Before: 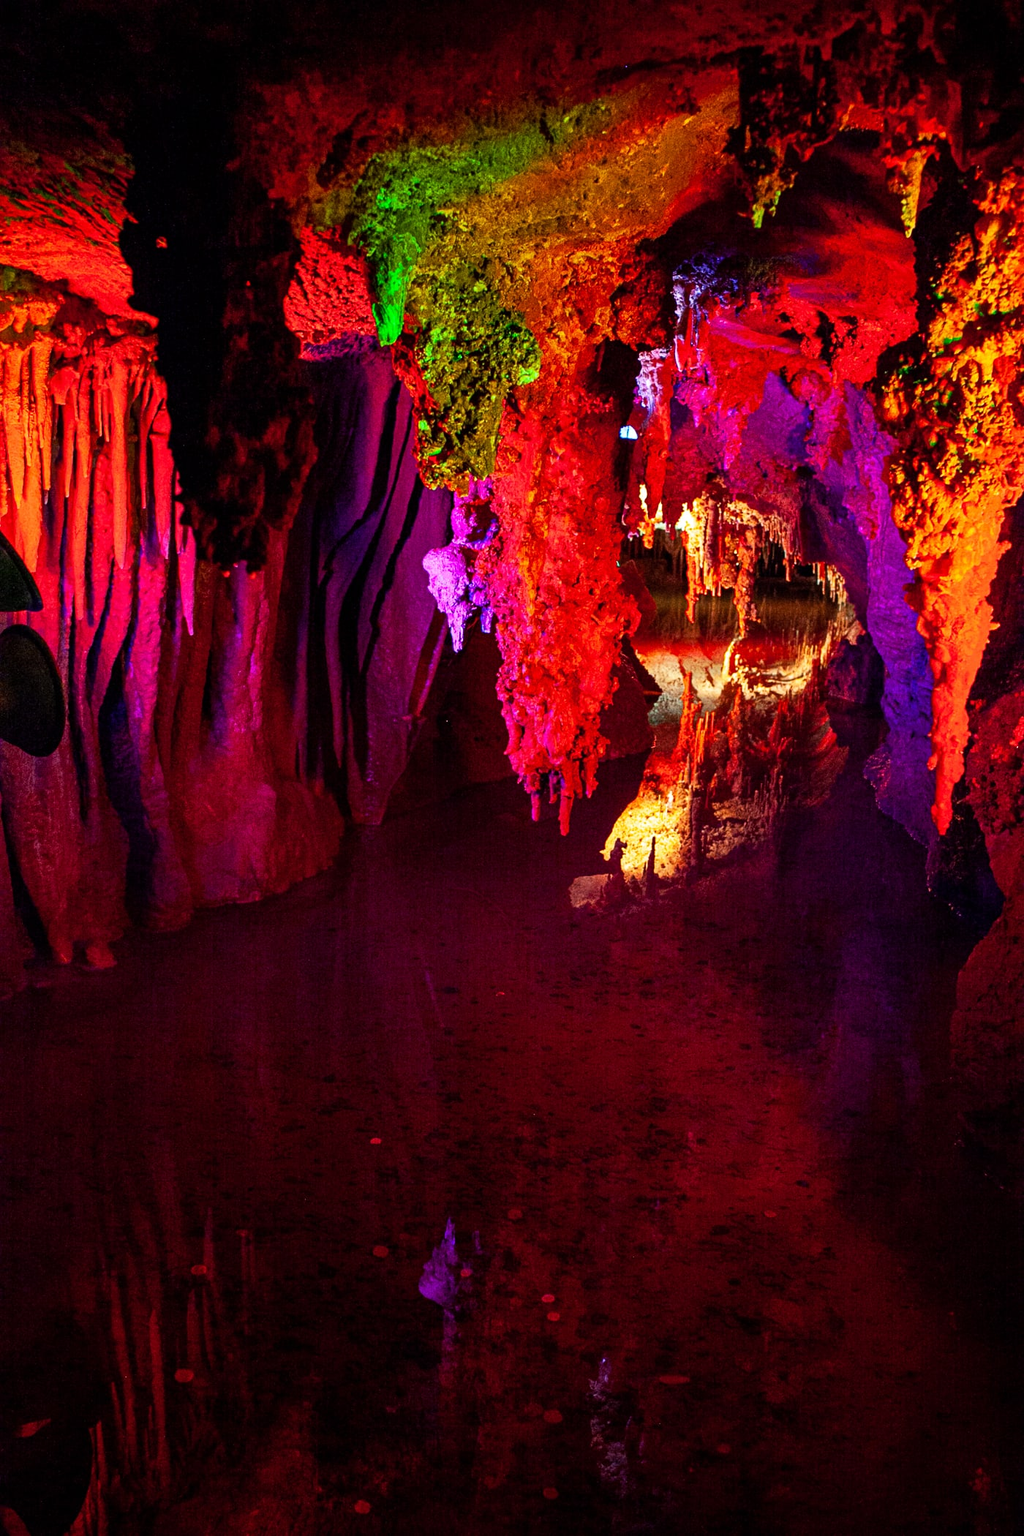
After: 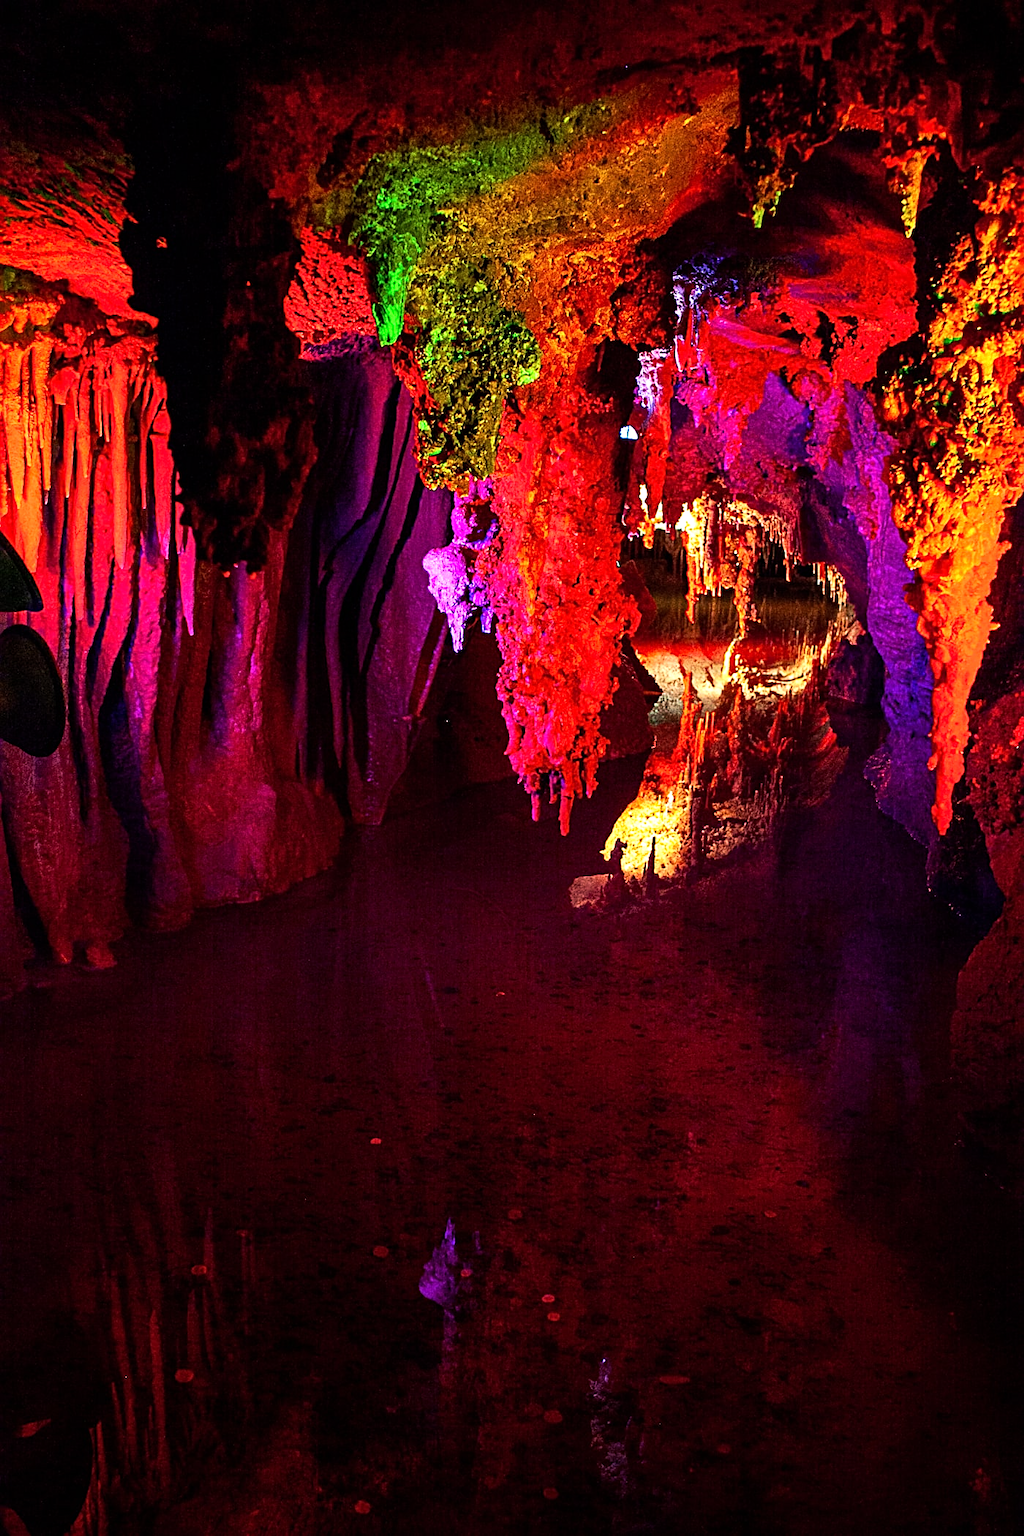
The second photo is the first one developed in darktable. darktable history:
tone equalizer: -8 EV -0.412 EV, -7 EV -0.371 EV, -6 EV -0.349 EV, -5 EV -0.219 EV, -3 EV 0.227 EV, -2 EV 0.326 EV, -1 EV 0.401 EV, +0 EV 0.427 EV, edges refinement/feathering 500, mask exposure compensation -1.57 EV, preserve details no
sharpen: on, module defaults
velvia: strength 29.62%
